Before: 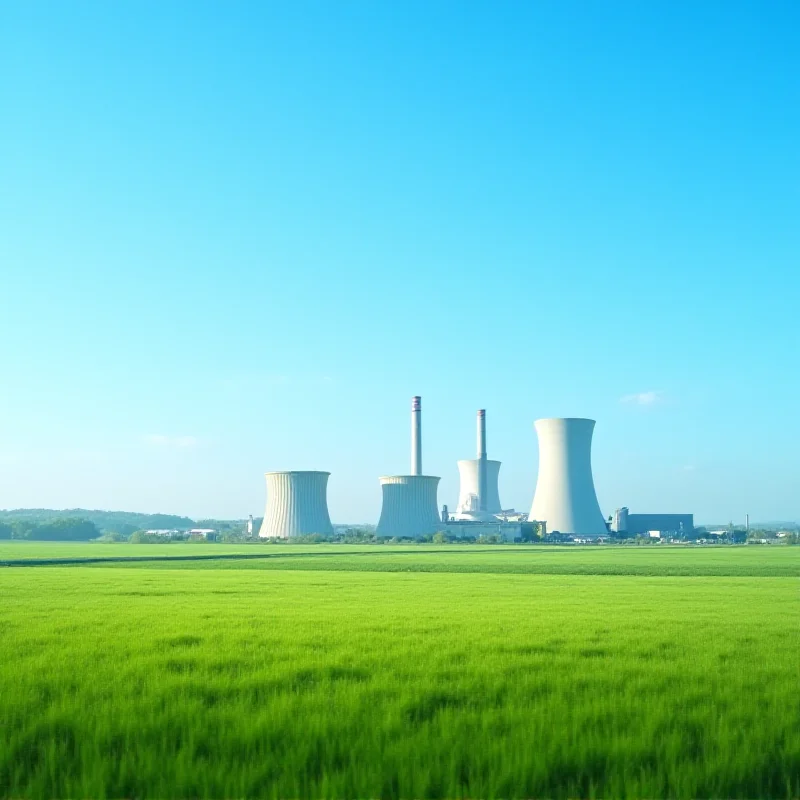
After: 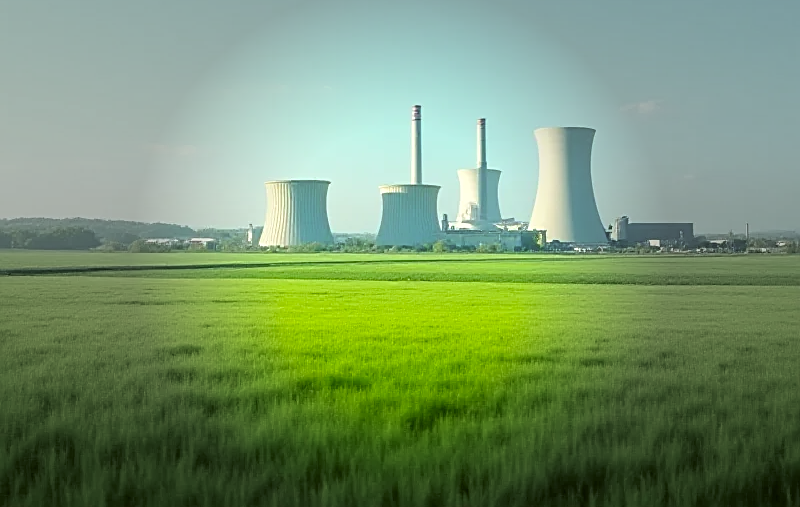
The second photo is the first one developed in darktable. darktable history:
vignetting: fall-off start 31.54%, fall-off radius 35.8%
sharpen: on, module defaults
color correction: highlights a* -1.56, highlights b* 10.6, shadows a* 0.389, shadows b* 19.38
crop and rotate: top 36.532%
